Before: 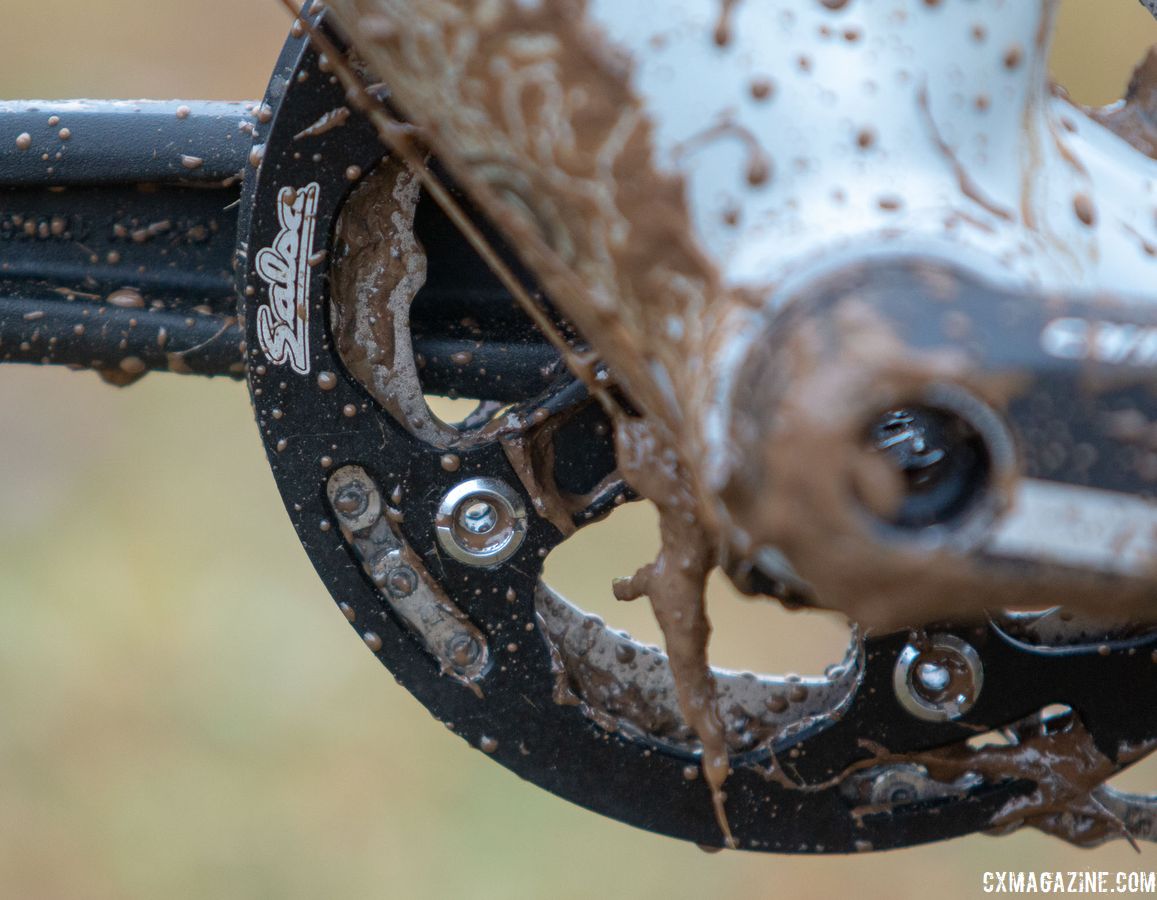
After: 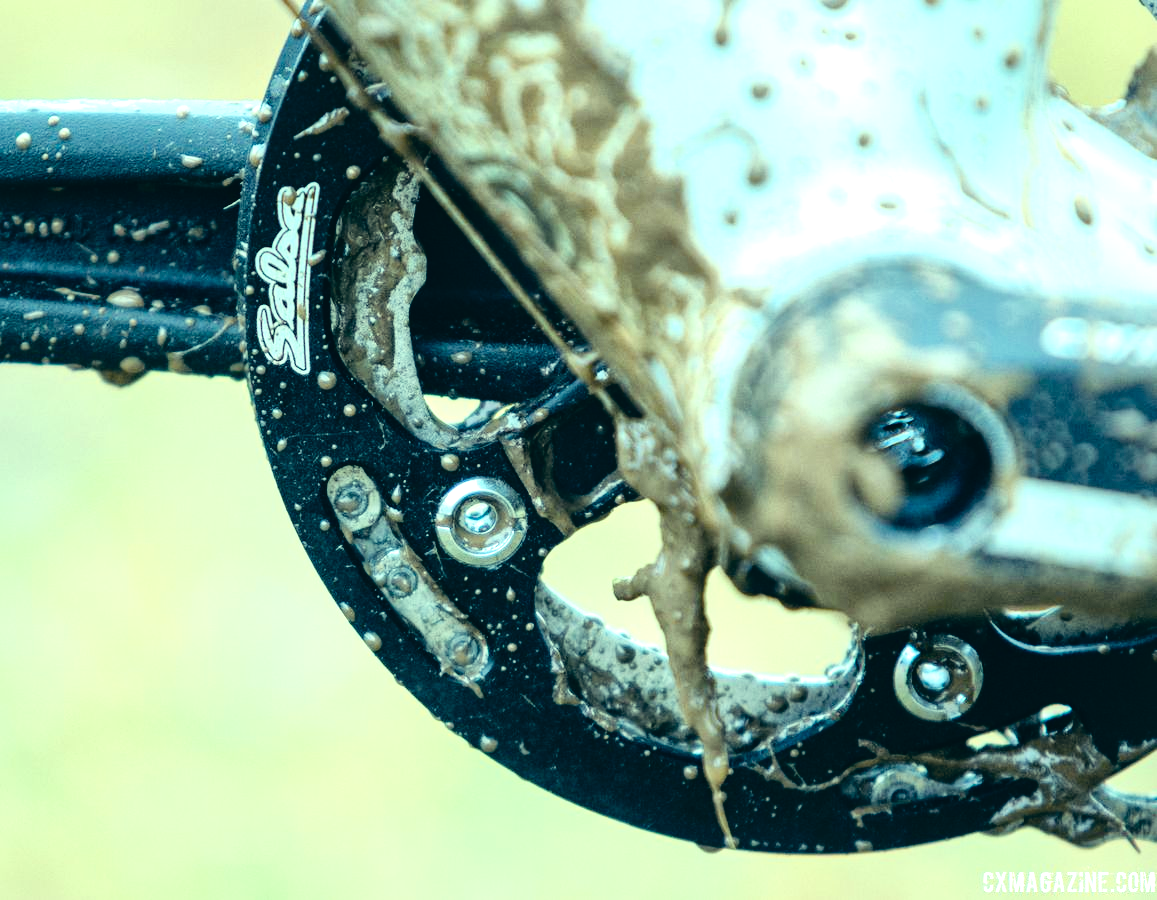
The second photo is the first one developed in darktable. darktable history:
local contrast: mode bilateral grid, contrast 21, coarseness 49, detail 161%, midtone range 0.2
exposure: exposure -0.071 EV, compensate highlight preservation false
color balance rgb: shadows lift › luminance 0.422%, shadows lift › chroma 7.006%, shadows lift › hue 302.52°, perceptual saturation grading › global saturation 28.195%, perceptual saturation grading › highlights -25.348%, perceptual saturation grading › mid-tones 24.998%, perceptual saturation grading › shadows 49.808%, perceptual brilliance grading › highlights 7.836%, perceptual brilliance grading › mid-tones 3.99%, perceptual brilliance grading › shadows 2.448%, global vibrance 25.025%, contrast 20.566%
color correction: highlights a* -20, highlights b* 9.8, shadows a* -20.81, shadows b* -10.89
contrast brightness saturation: contrast -0.054, saturation -0.41
tone equalizer: -7 EV 0.148 EV, -6 EV 0.579 EV, -5 EV 1.17 EV, -4 EV 1.34 EV, -3 EV 1.17 EV, -2 EV 0.6 EV, -1 EV 0.167 EV, edges refinement/feathering 500, mask exposure compensation -1.57 EV, preserve details no
